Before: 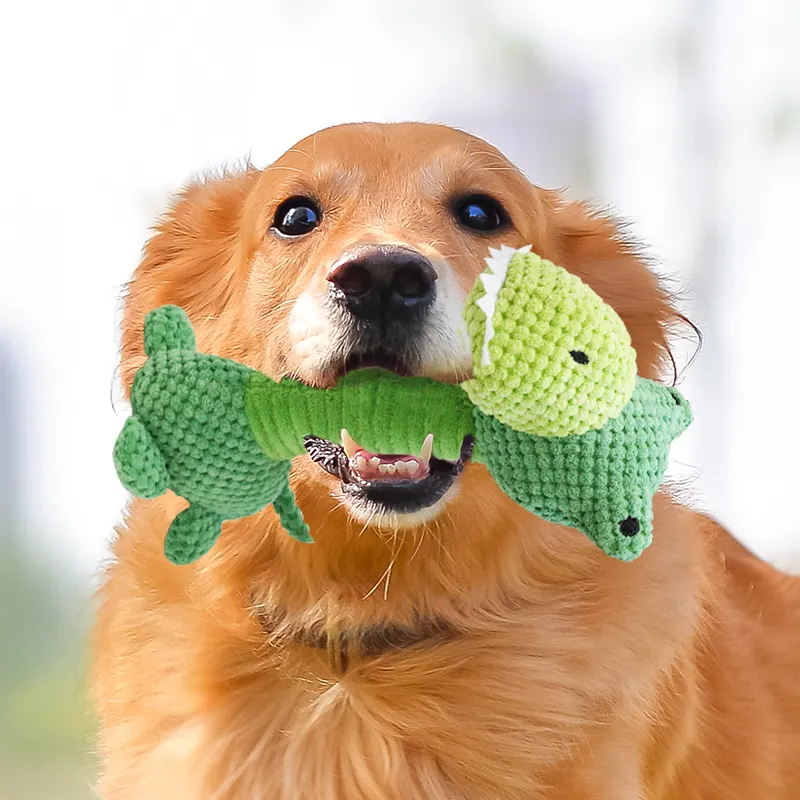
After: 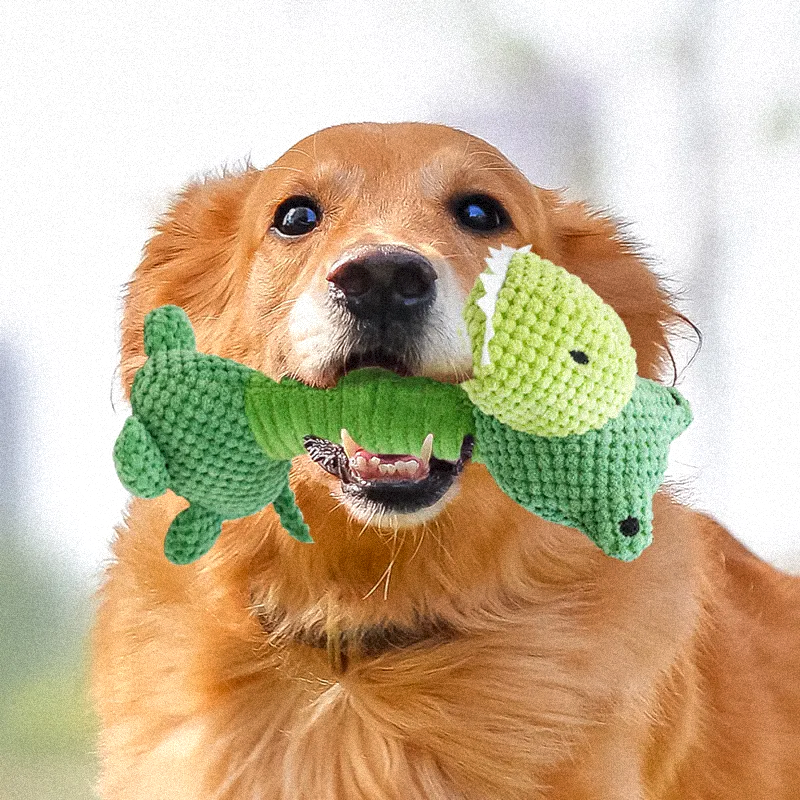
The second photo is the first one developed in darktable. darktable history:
grain: strength 35%, mid-tones bias 0%
local contrast: on, module defaults
